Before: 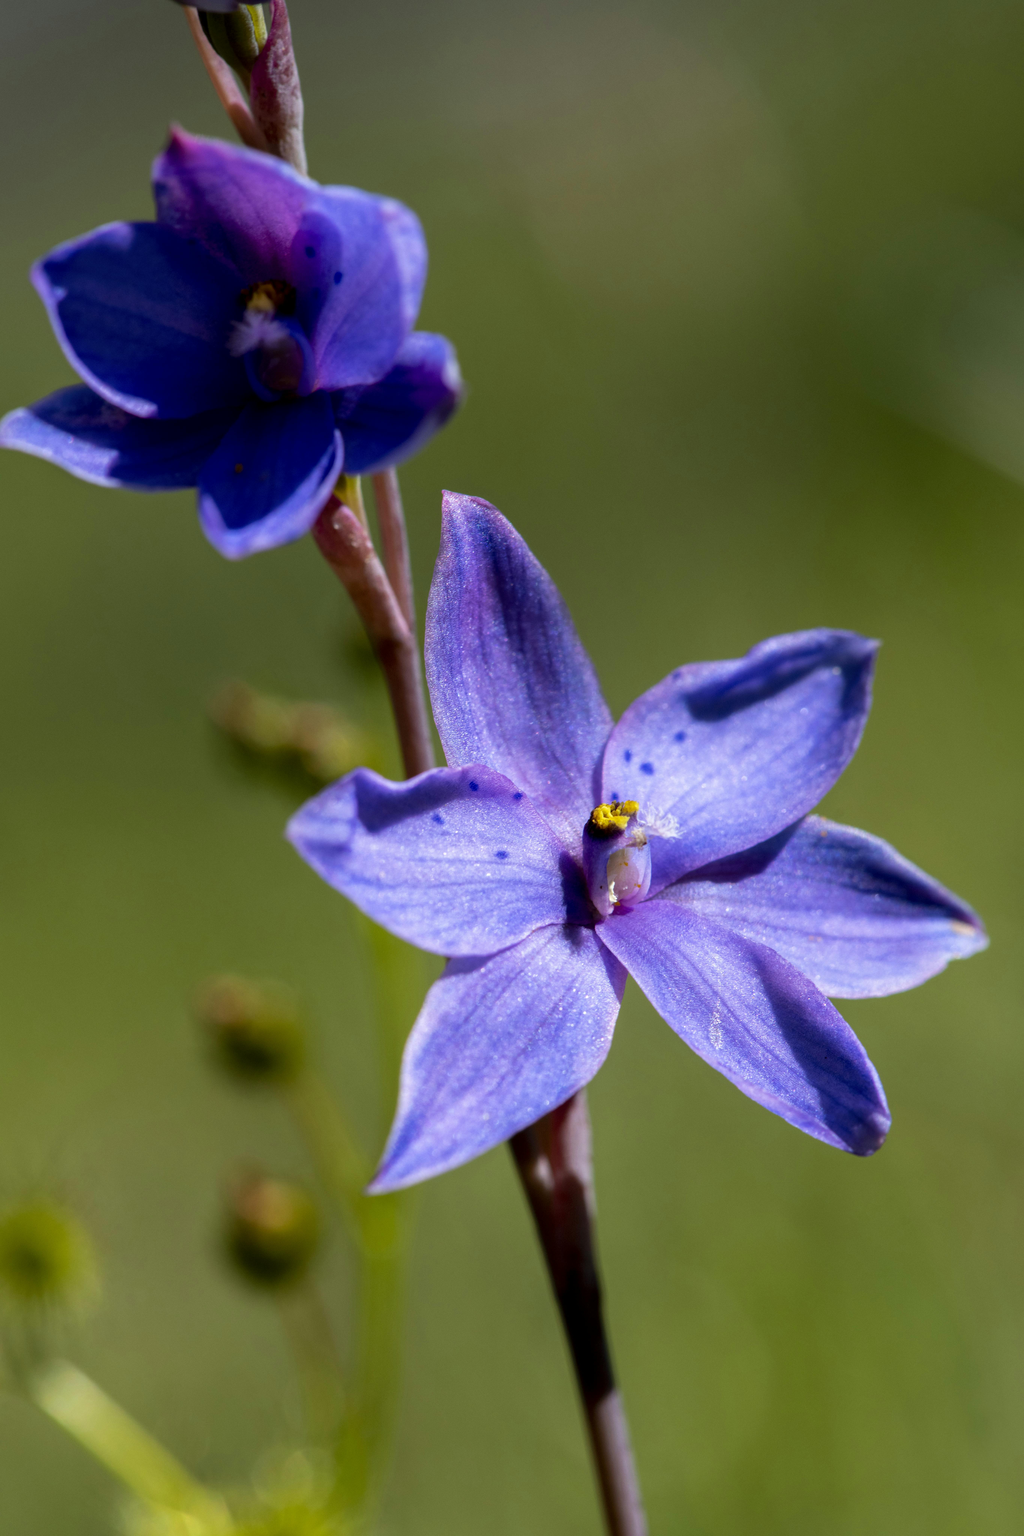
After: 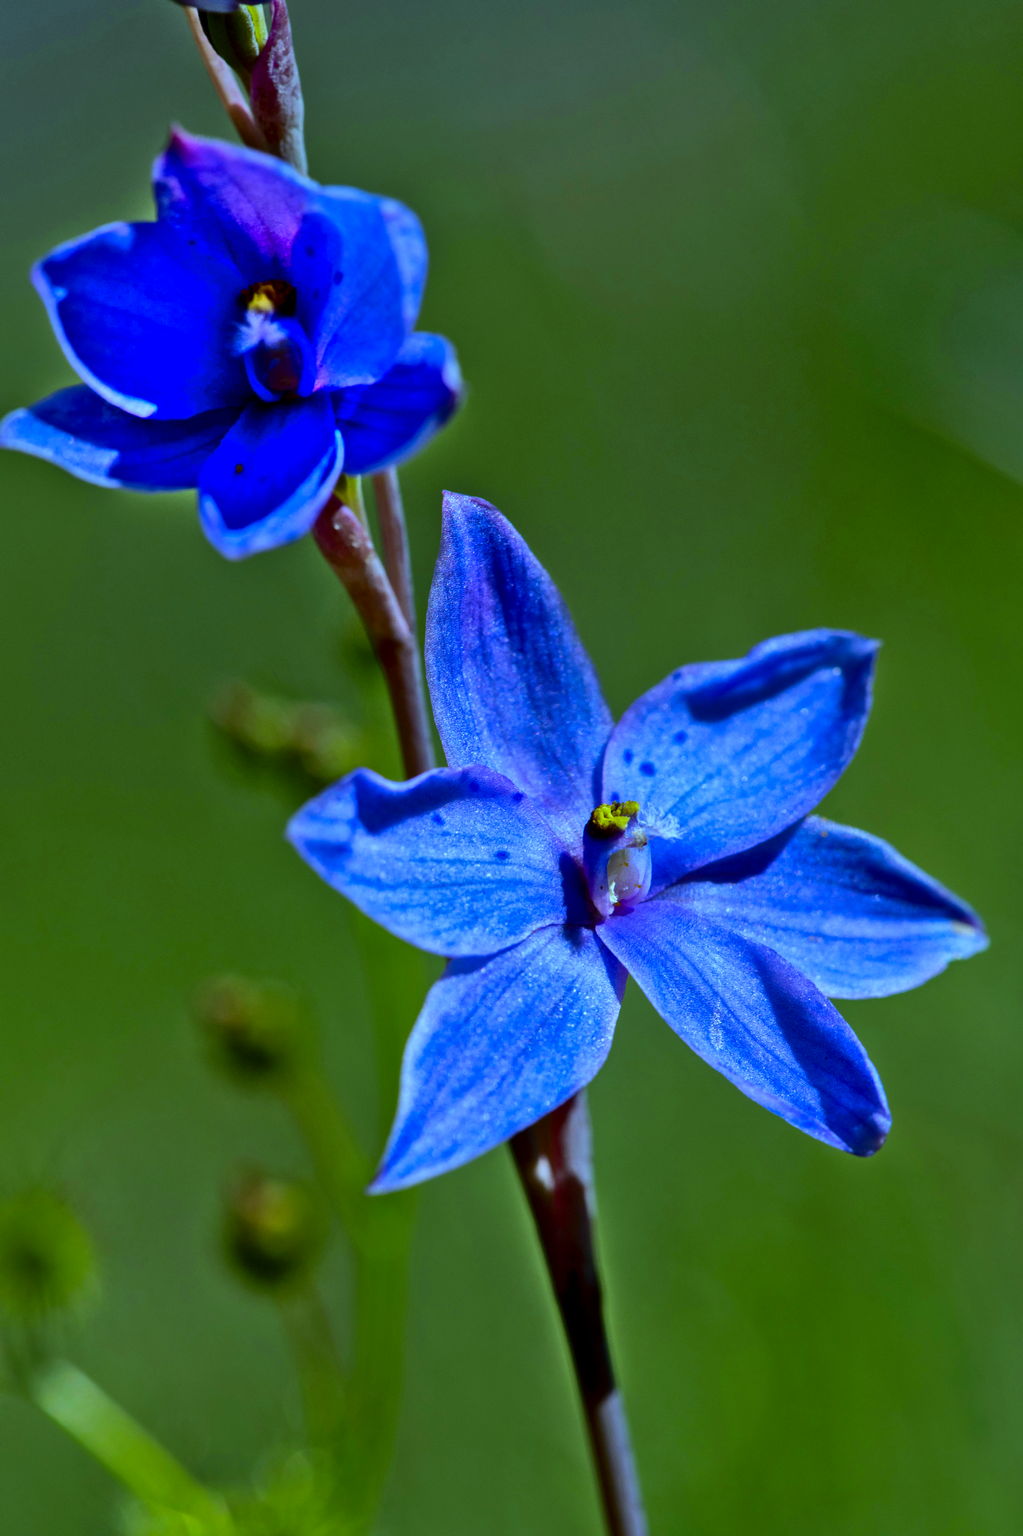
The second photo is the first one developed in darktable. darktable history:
shadows and highlights: shadows 68.42, highlights -76.84, soften with gaussian
white balance: red 0.734, green 0.954, blue 1.067
contrast brightness saturation: contrast 0.12, brightness -0.08, saturation 0.31
